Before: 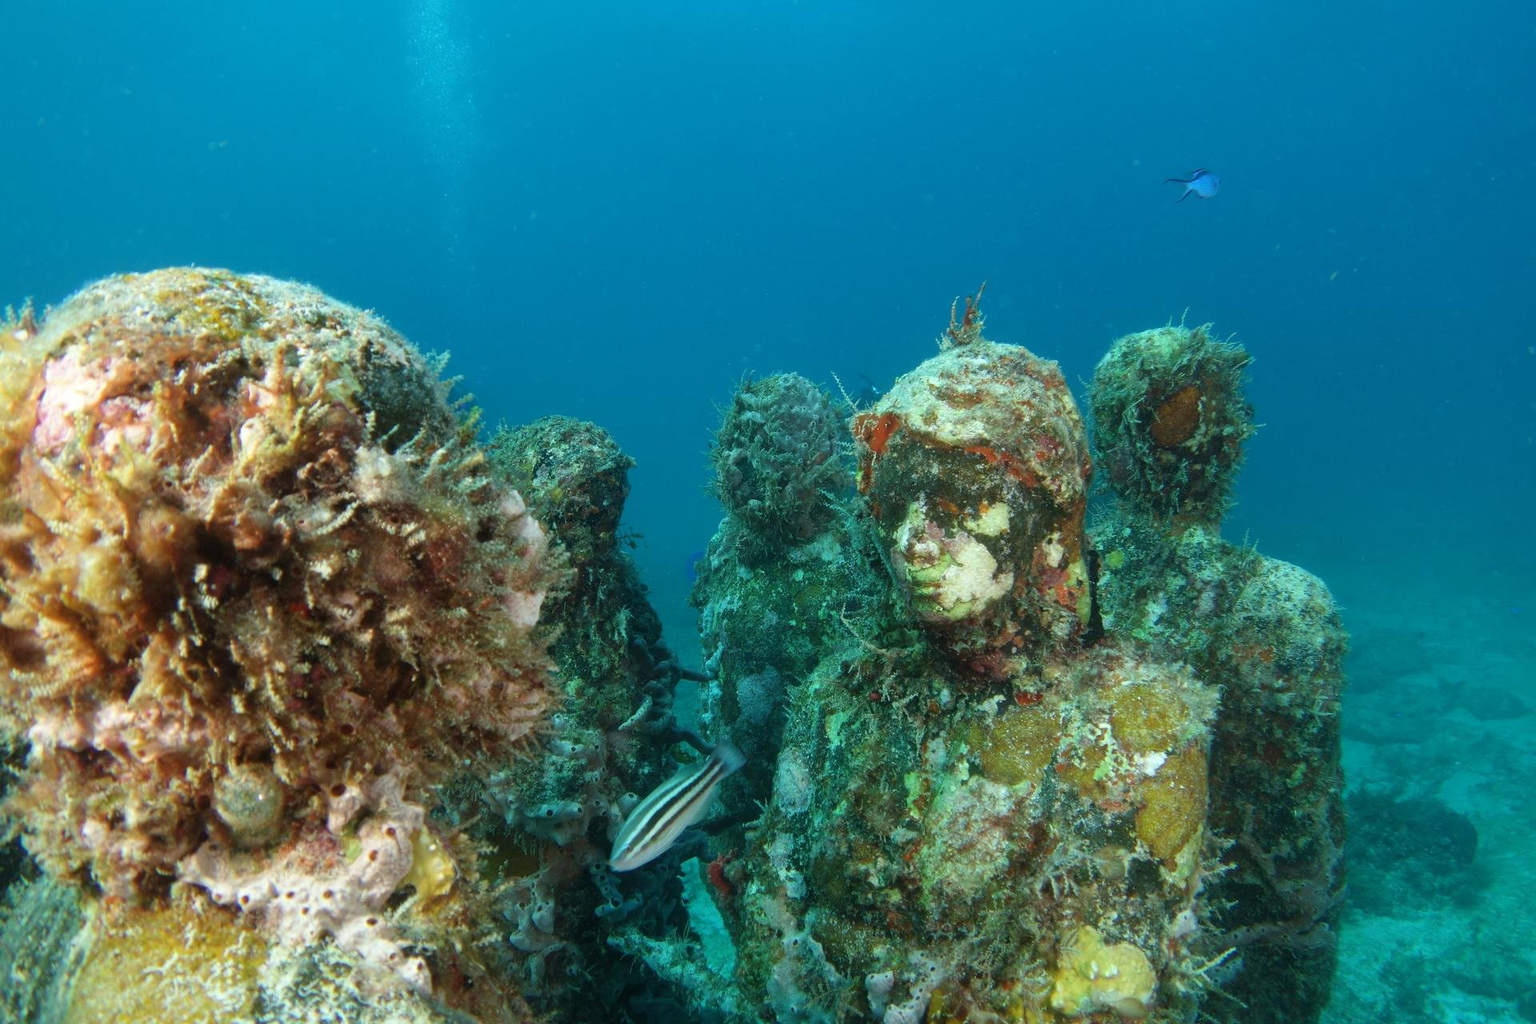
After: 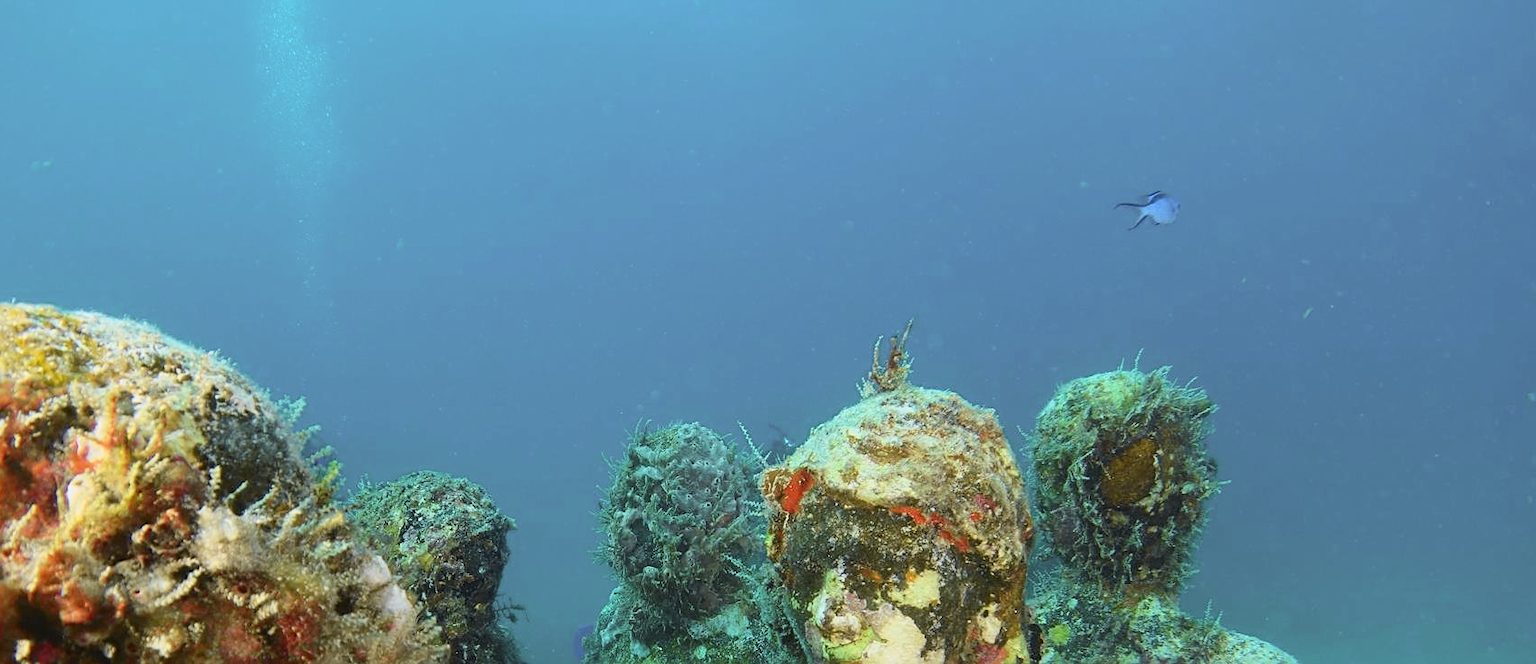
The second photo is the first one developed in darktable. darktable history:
sharpen: on, module defaults
tone curve: curves: ch0 [(0, 0.017) (0.239, 0.277) (0.508, 0.593) (0.826, 0.855) (1, 0.945)]; ch1 [(0, 0) (0.401, 0.42) (0.442, 0.47) (0.492, 0.498) (0.511, 0.504) (0.555, 0.586) (0.681, 0.739) (1, 1)]; ch2 [(0, 0) (0.411, 0.433) (0.5, 0.504) (0.545, 0.574) (1, 1)], color space Lab, independent channels, preserve colors none
crop and rotate: left 11.812%, bottom 42.776%
